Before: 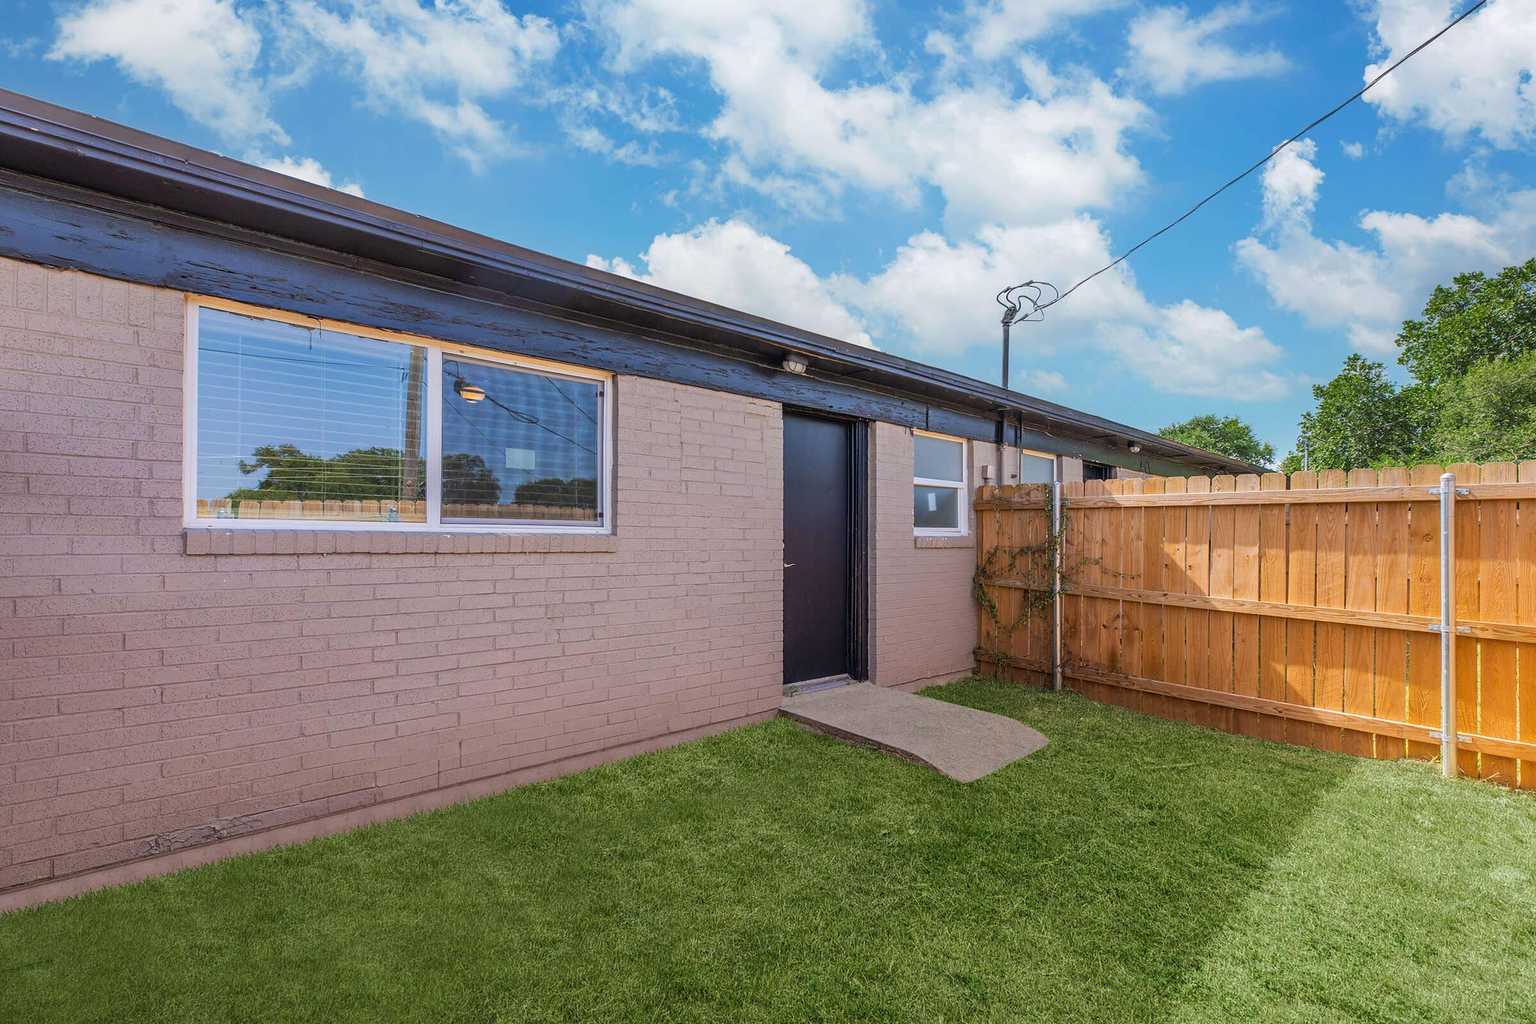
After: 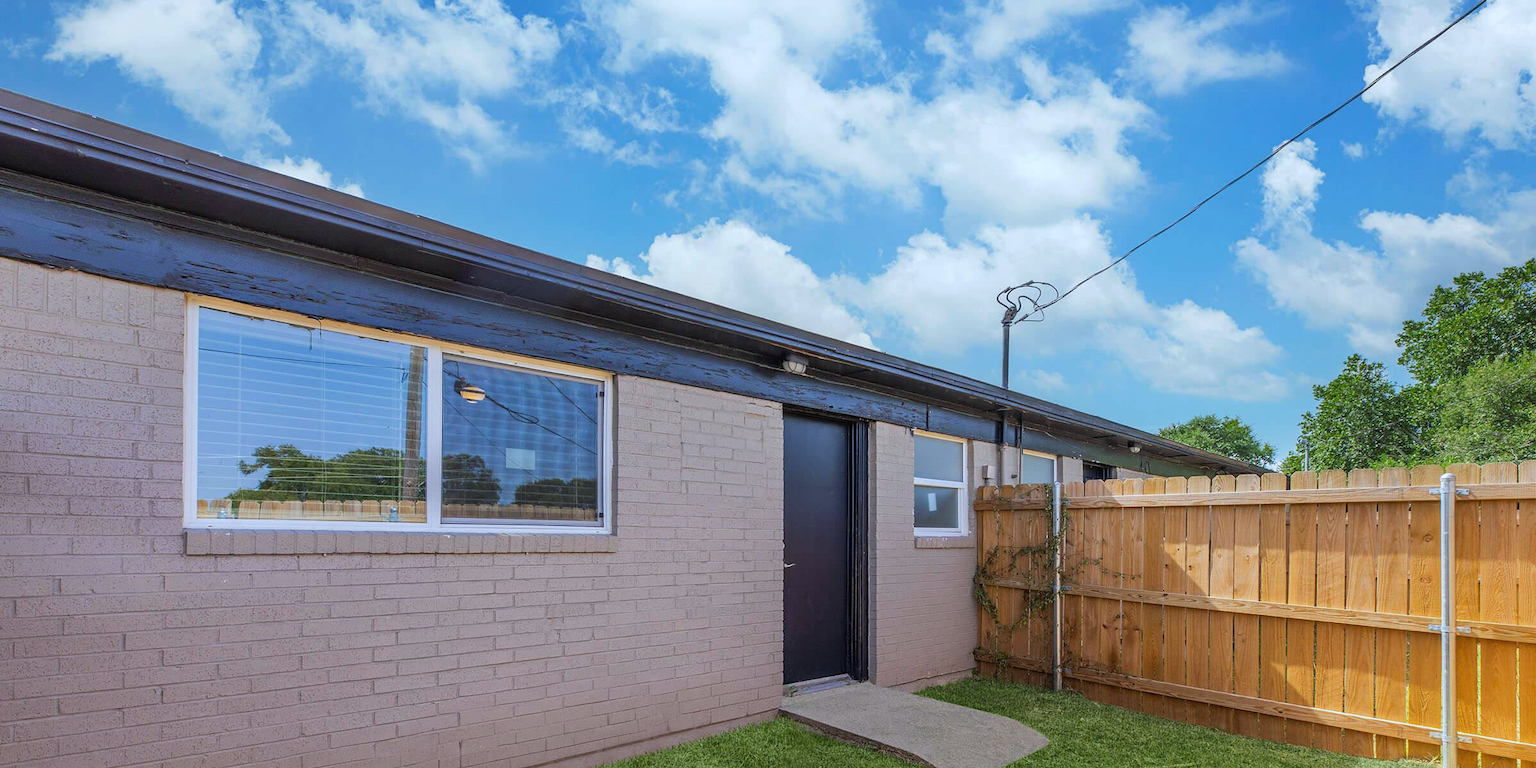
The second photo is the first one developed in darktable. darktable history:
white balance: red 0.925, blue 1.046
crop: bottom 24.967%
